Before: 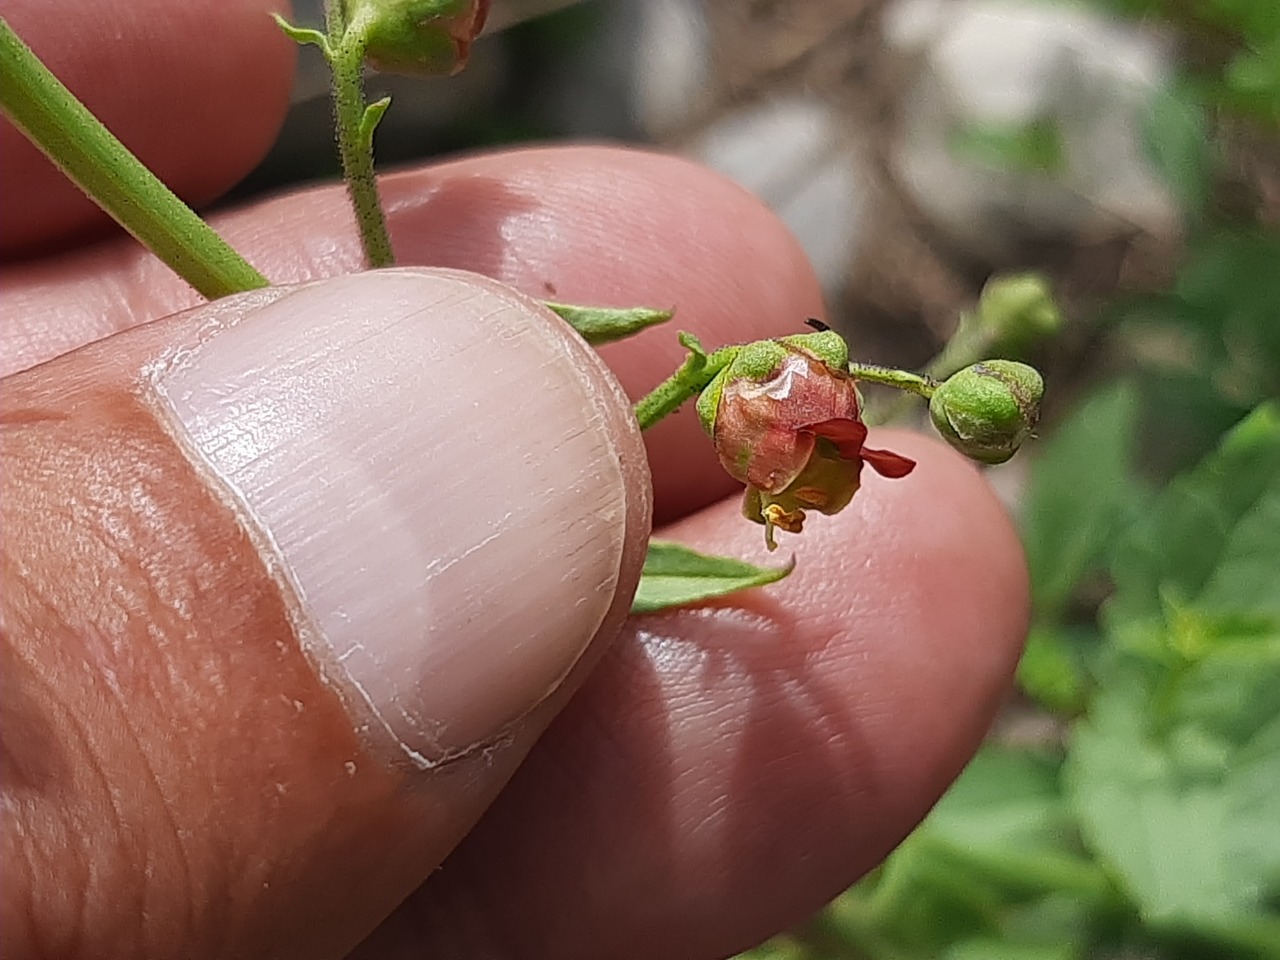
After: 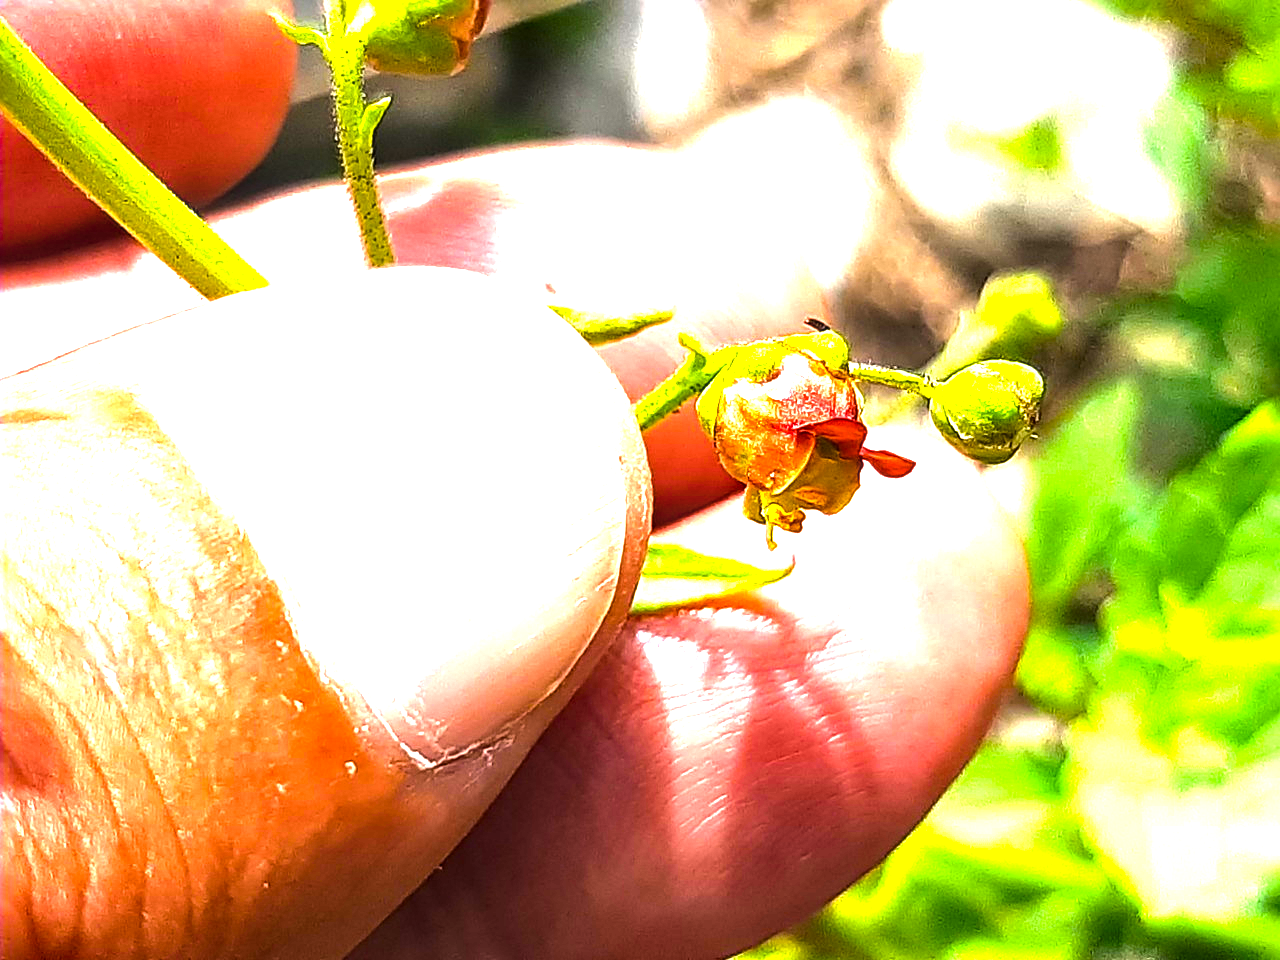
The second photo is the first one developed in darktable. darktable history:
local contrast: detail 135%, midtone range 0.744
color balance rgb: power › luminance -14.933%, linear chroma grading › global chroma 24.506%, perceptual saturation grading › global saturation 30.866%, perceptual brilliance grading › highlights 19.338%, perceptual brilliance grading › mid-tones 19.543%, perceptual brilliance grading › shadows -20.445%, global vibrance 20%
exposure: black level correction 0, exposure 1.967 EV, compensate exposure bias true, compensate highlight preservation false
